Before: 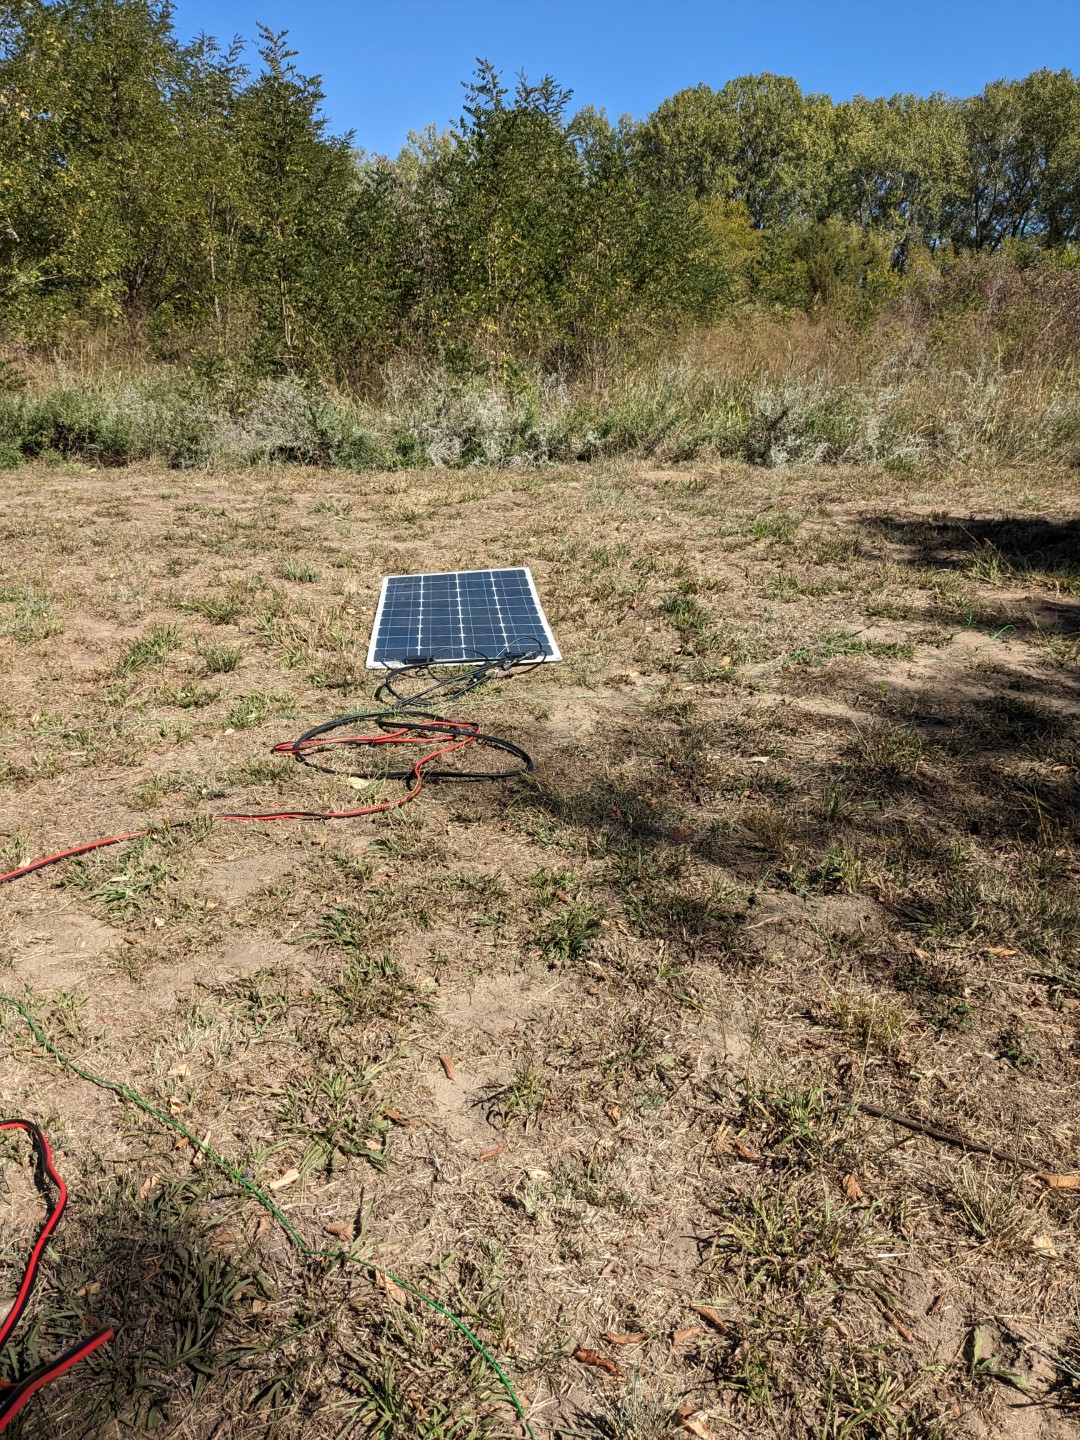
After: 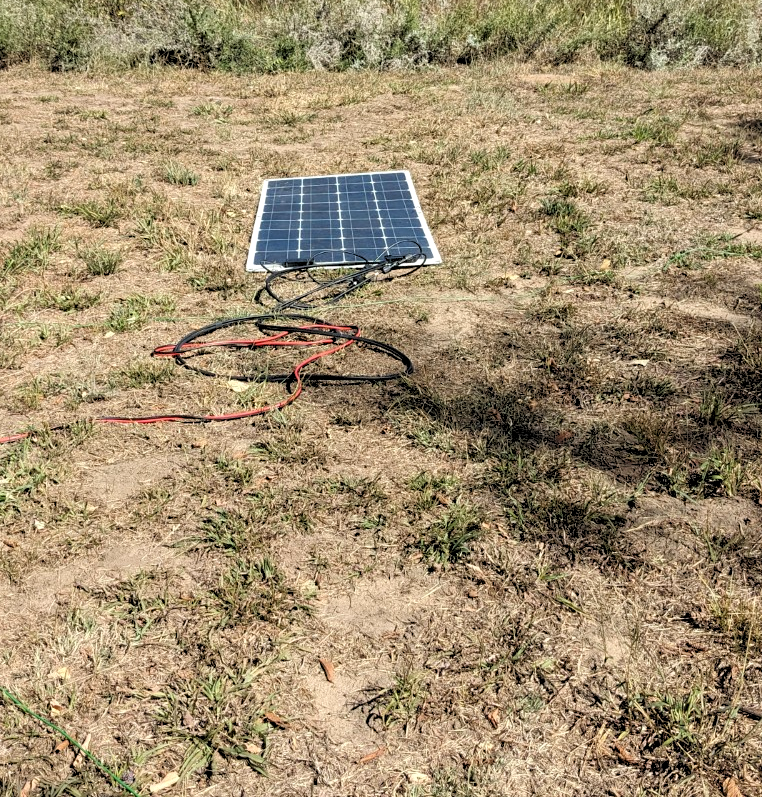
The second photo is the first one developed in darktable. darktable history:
crop: left 11.123%, top 27.61%, right 18.3%, bottom 17.034%
rgb levels: levels [[0.013, 0.434, 0.89], [0, 0.5, 1], [0, 0.5, 1]]
